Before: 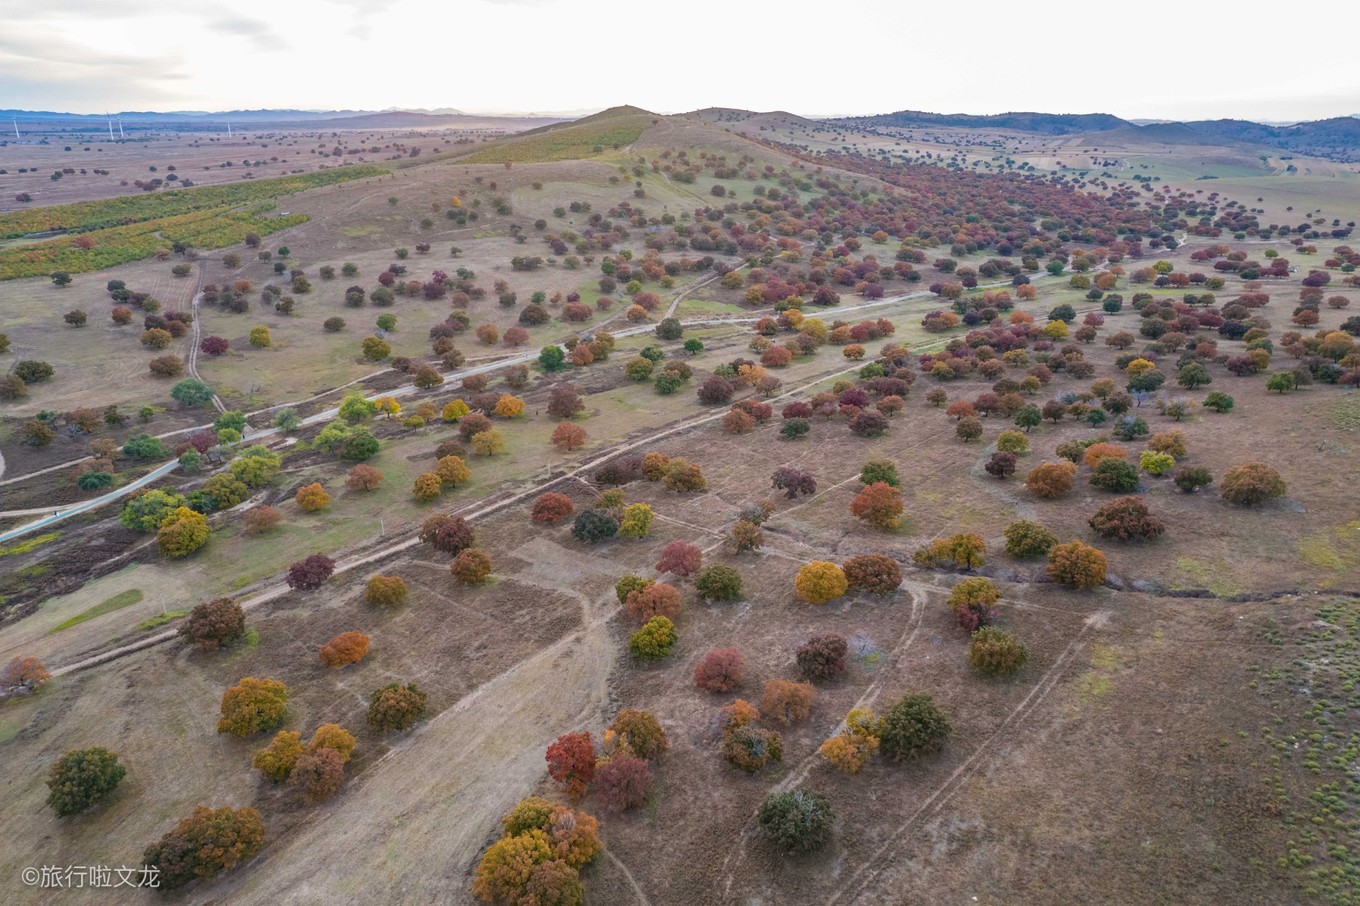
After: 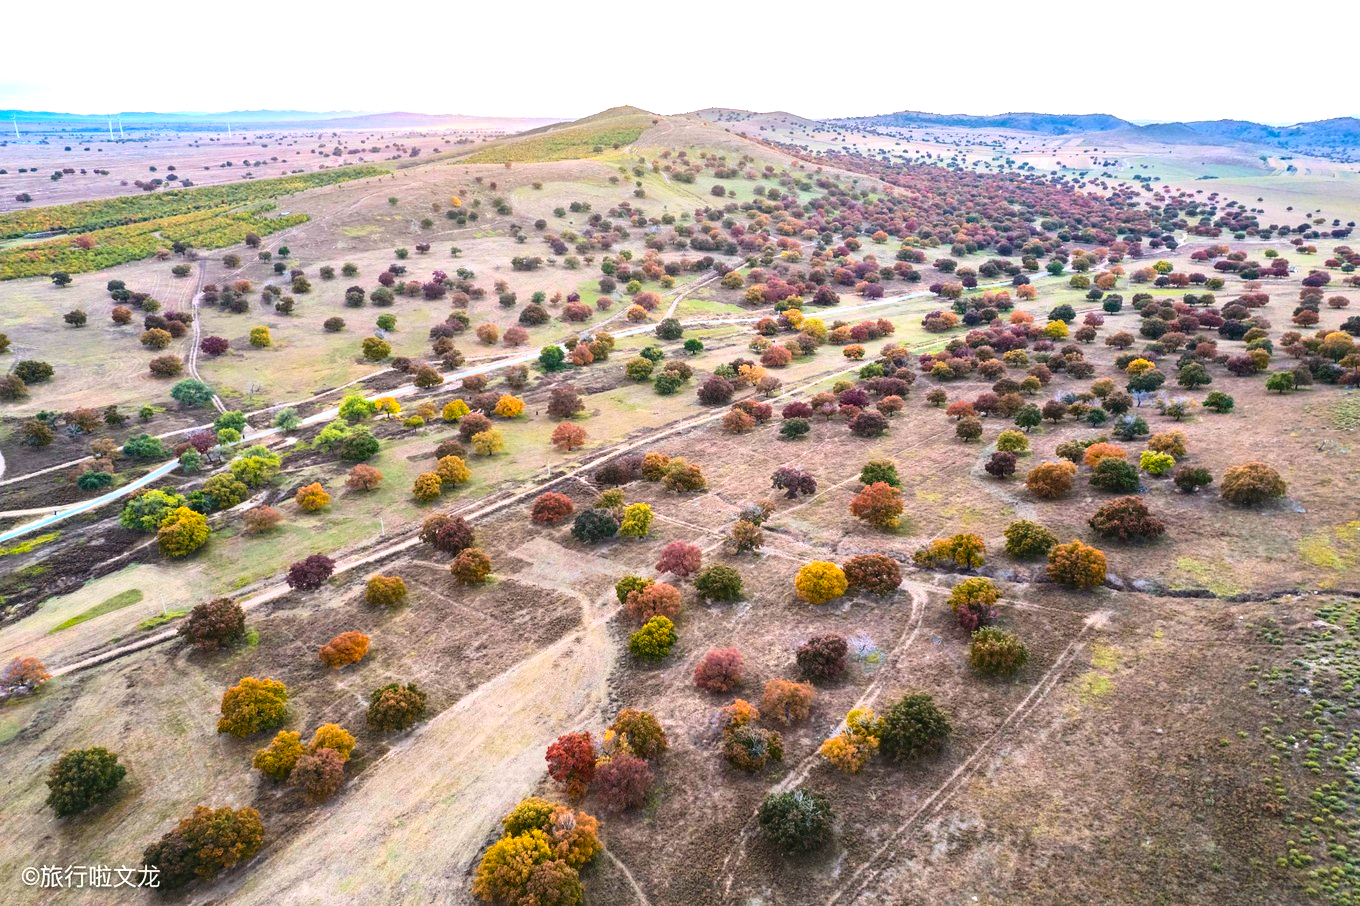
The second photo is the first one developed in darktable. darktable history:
tone equalizer: -8 EV -1.08 EV, -7 EV -1.01 EV, -6 EV -0.867 EV, -5 EV -0.578 EV, -3 EV 0.578 EV, -2 EV 0.867 EV, -1 EV 1.01 EV, +0 EV 1.08 EV, edges refinement/feathering 500, mask exposure compensation -1.57 EV, preserve details no
color balance rgb: perceptual saturation grading › global saturation 20%, global vibrance 10%
contrast brightness saturation: contrast 0.2, brightness 0.16, saturation 0.22
